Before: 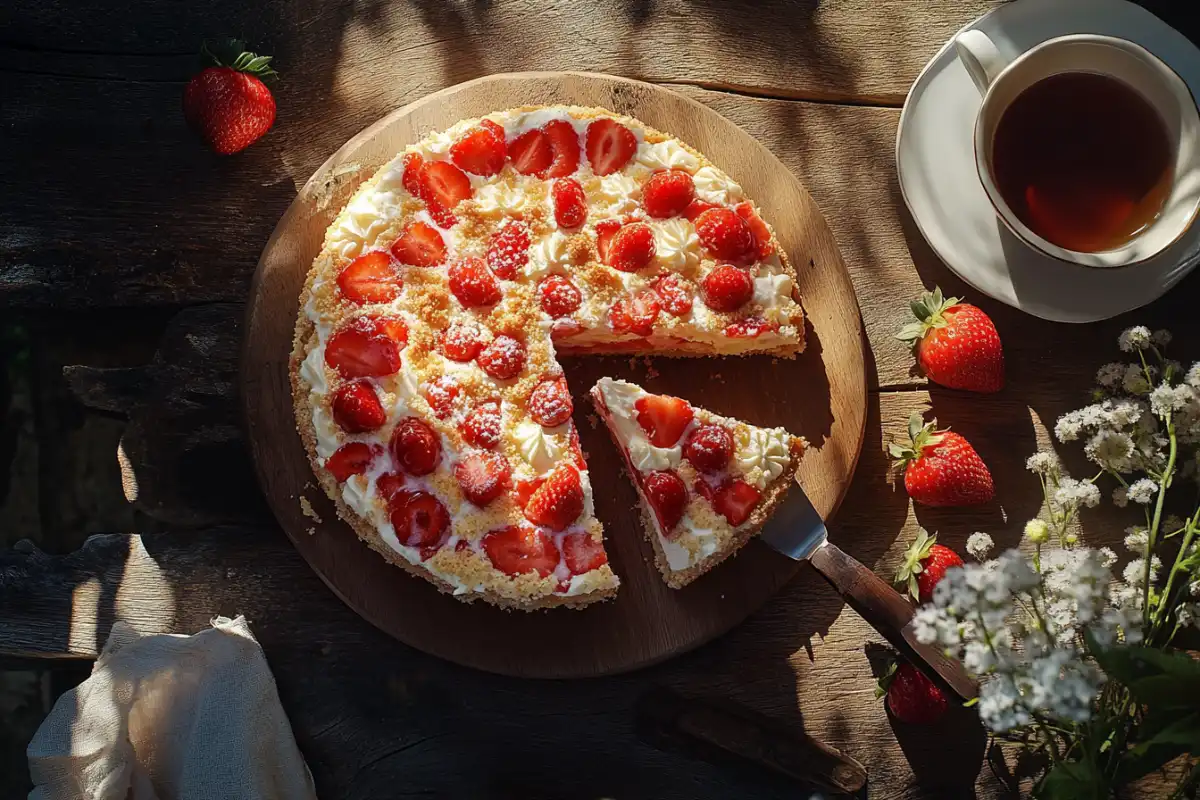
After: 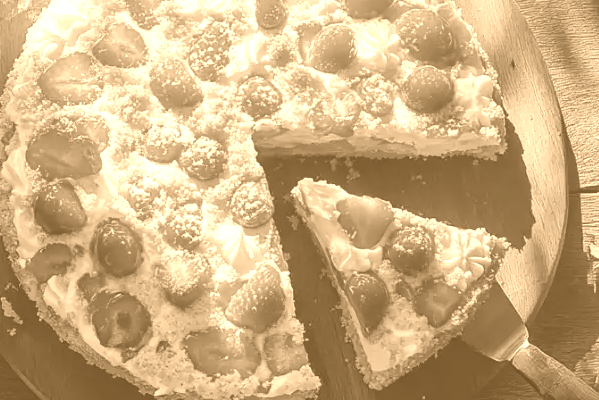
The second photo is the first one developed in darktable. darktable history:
contrast brightness saturation: contrast -0.15, brightness 0.05, saturation -0.12
local contrast: detail 110%
crop: left 25%, top 25%, right 25%, bottom 25%
colorize: hue 28.8°, source mix 100%
